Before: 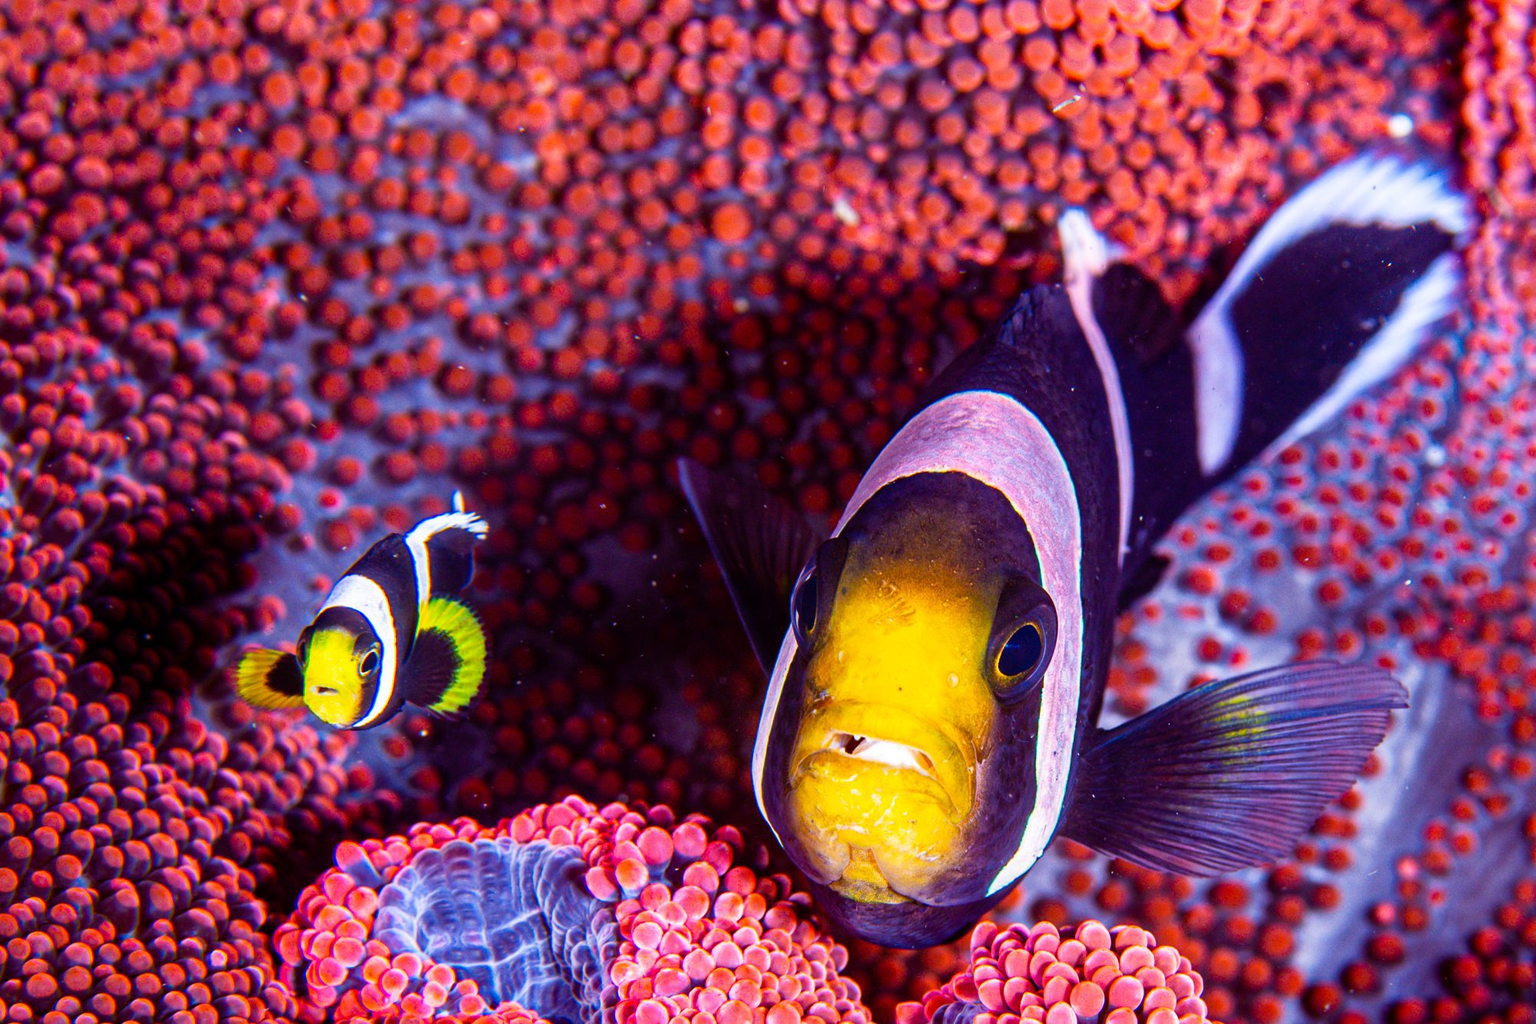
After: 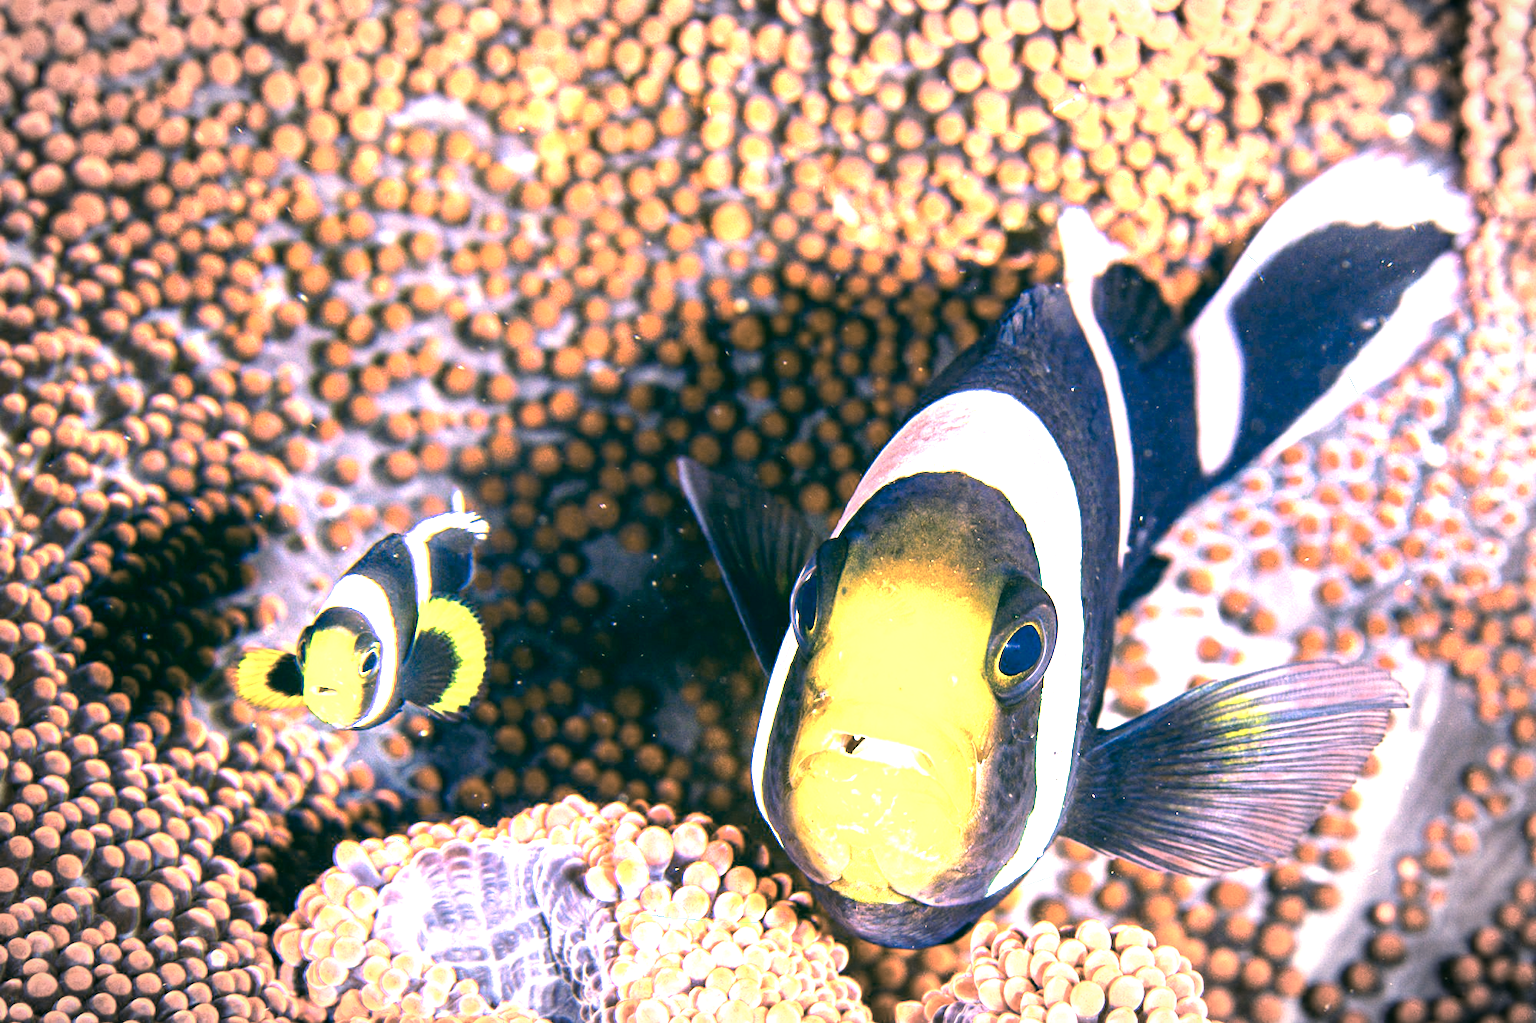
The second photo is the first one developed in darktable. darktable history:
color correction: highlights a* 2.12, highlights b* 33.84, shadows a* -35.98, shadows b* -6.07
vignetting: automatic ratio true, unbound false
color balance rgb: shadows lift › chroma 0.779%, shadows lift › hue 110.56°, highlights gain › luminance 6.677%, highlights gain › chroma 0.952%, highlights gain › hue 47.22°, perceptual saturation grading › global saturation -28.385%, perceptual saturation grading › highlights -21.047%, perceptual saturation grading › mid-tones -23.854%, perceptual saturation grading › shadows -24.545%, global vibrance 20%
exposure: exposure 2.042 EV, compensate exposure bias true, compensate highlight preservation false
